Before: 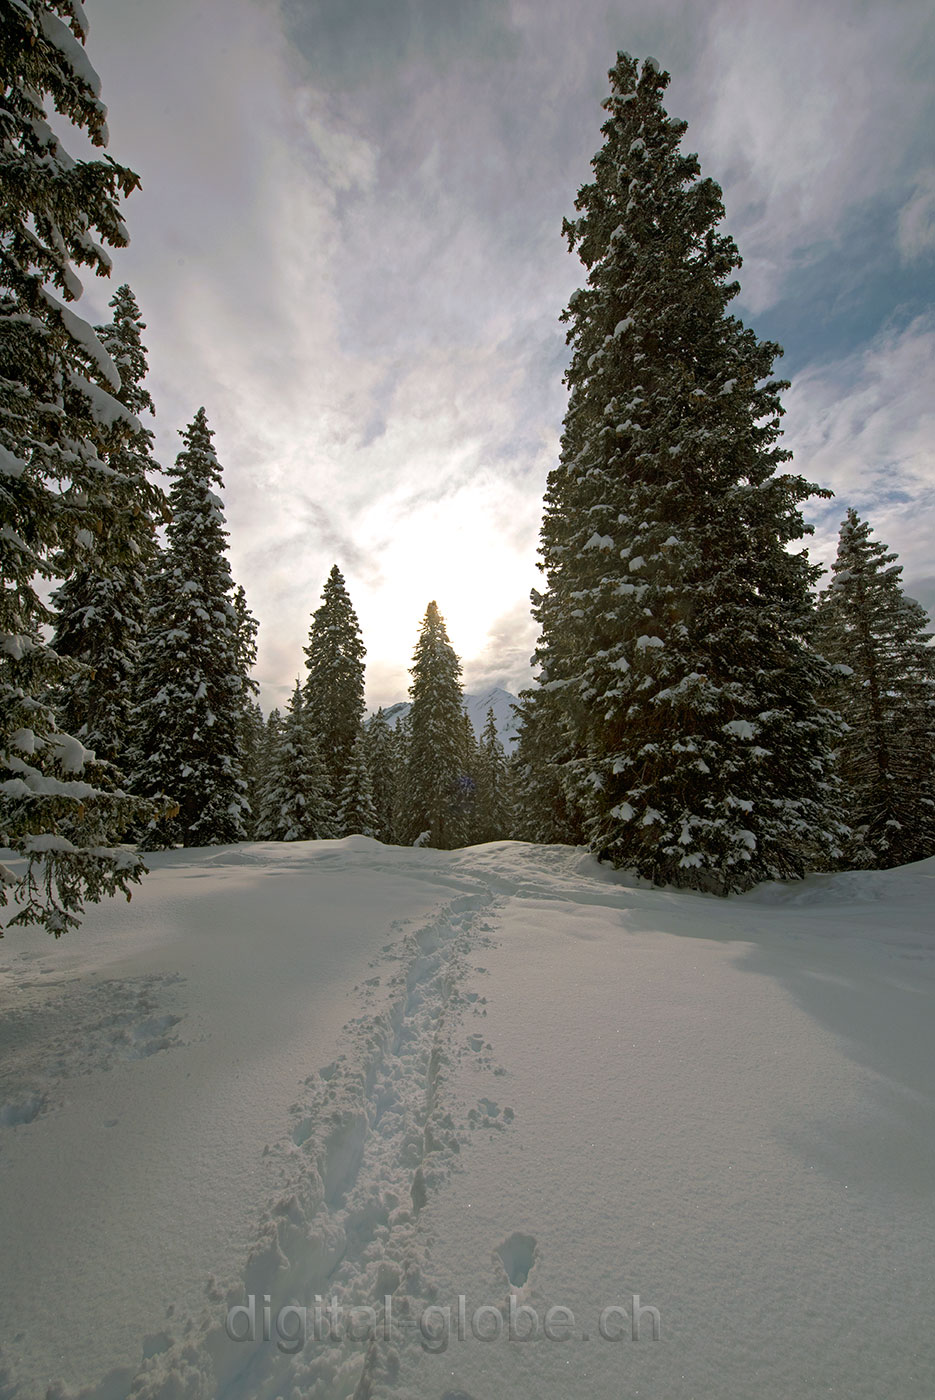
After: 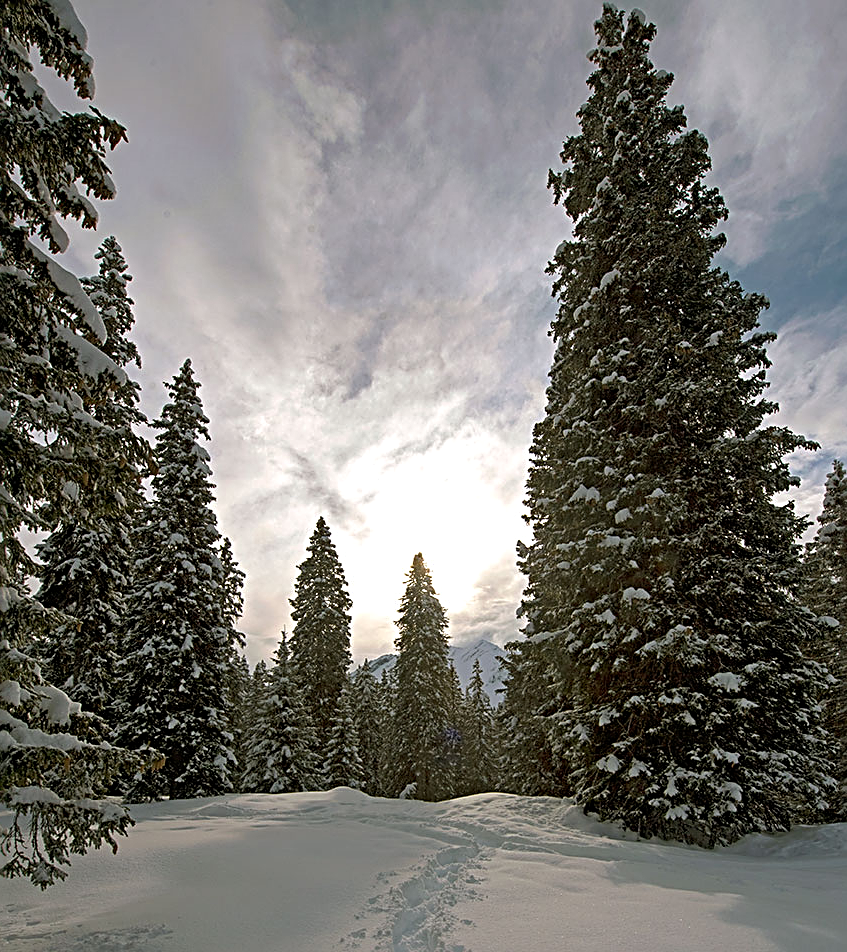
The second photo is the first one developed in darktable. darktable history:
sharpen: radius 2.581, amount 0.688
shadows and highlights: shadows 30.67, highlights -62.42, soften with gaussian
crop: left 1.592%, top 3.441%, right 7.765%, bottom 28.428%
local contrast: highlights 102%, shadows 99%, detail 120%, midtone range 0.2
